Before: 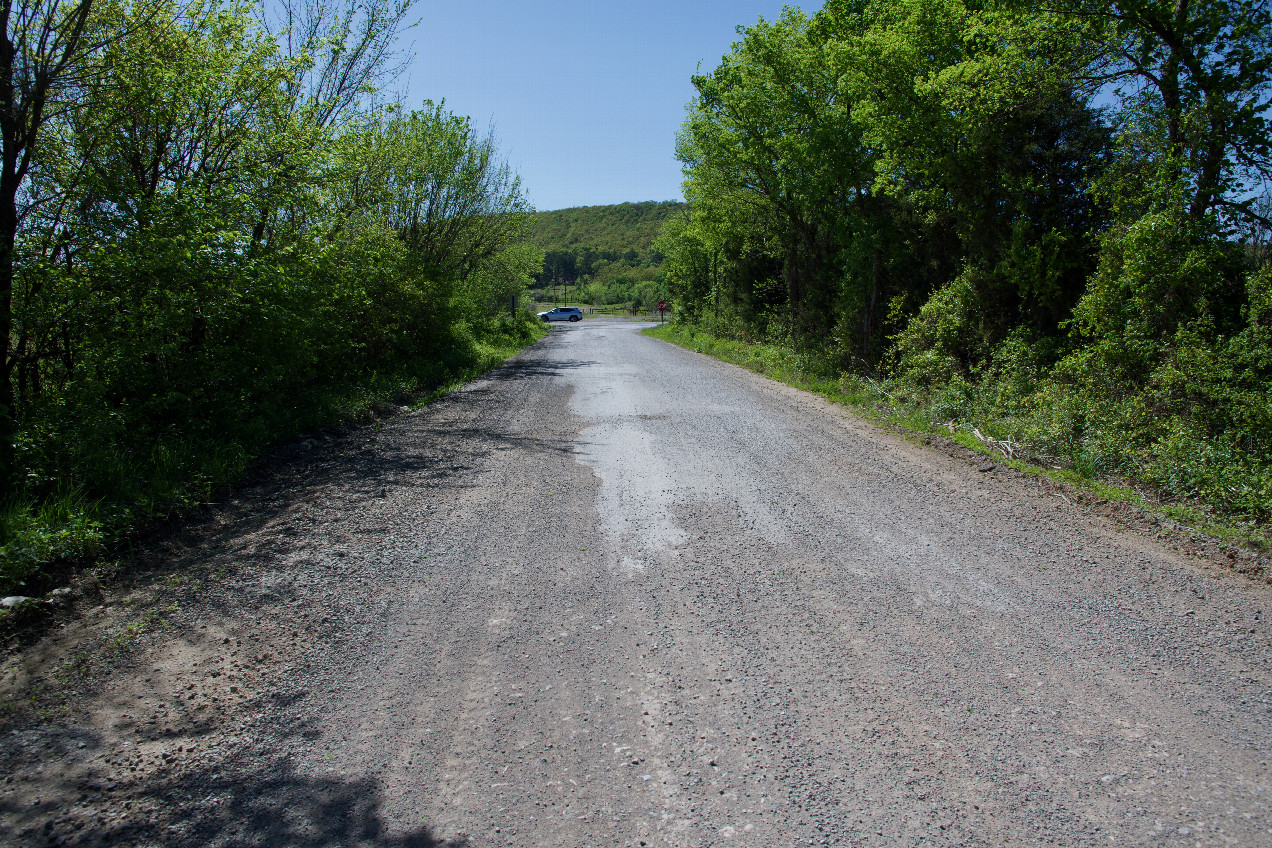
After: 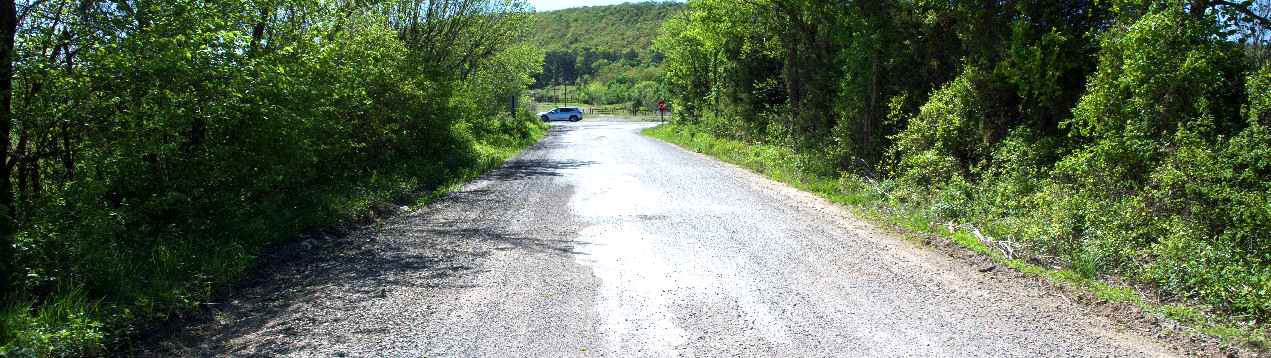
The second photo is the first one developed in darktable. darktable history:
exposure: exposure 1.215 EV, compensate highlight preservation false
crop and rotate: top 23.682%, bottom 33.995%
